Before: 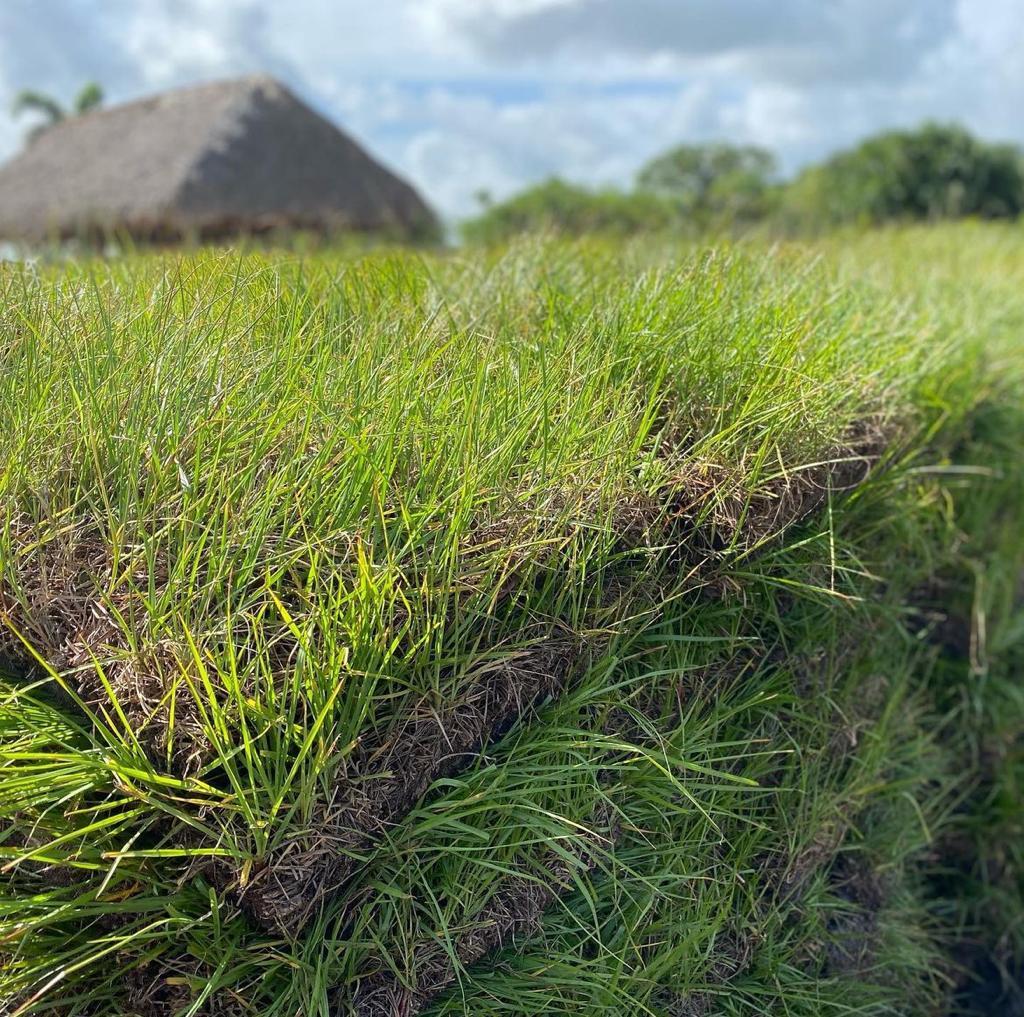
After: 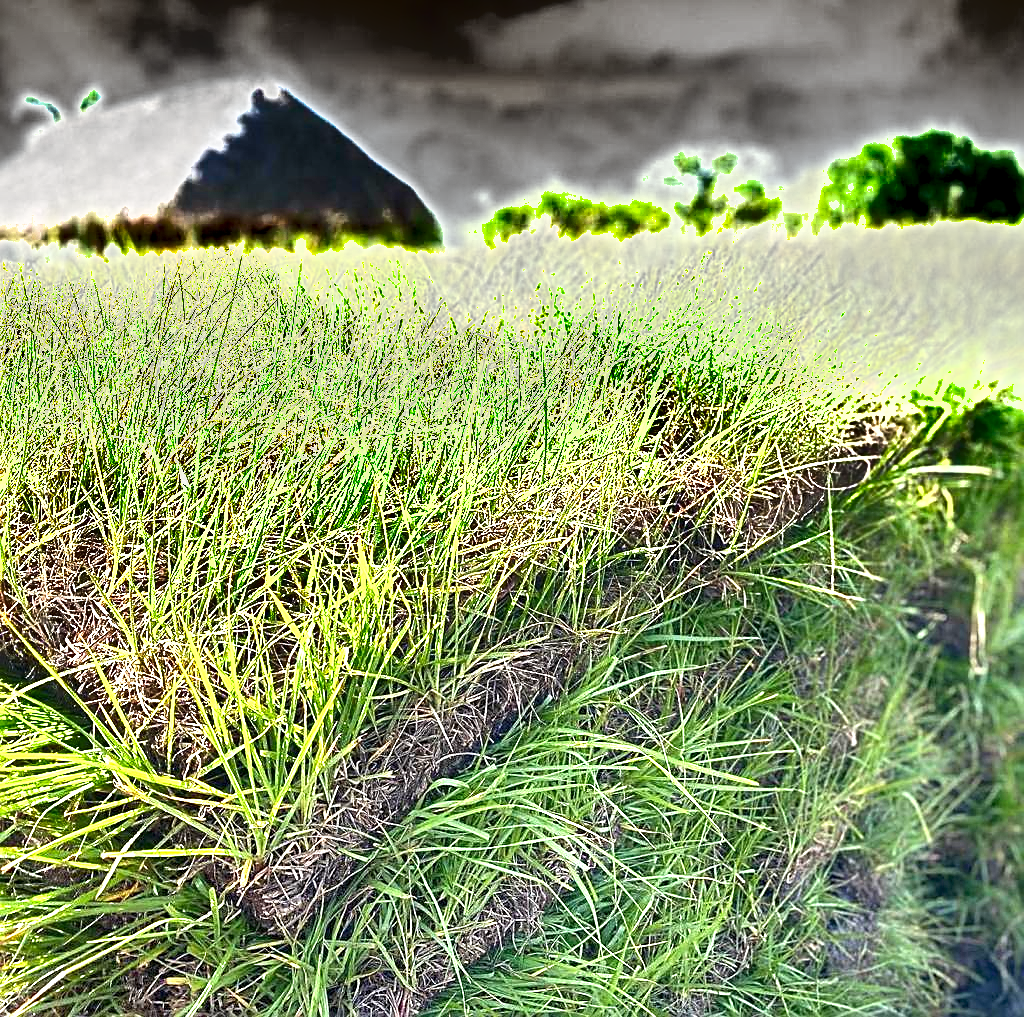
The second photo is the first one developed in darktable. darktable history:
shadows and highlights: shadows 59.1, highlights -60.29, soften with gaussian
sharpen: amount 0.558
exposure: exposure 2.199 EV, compensate highlight preservation false
